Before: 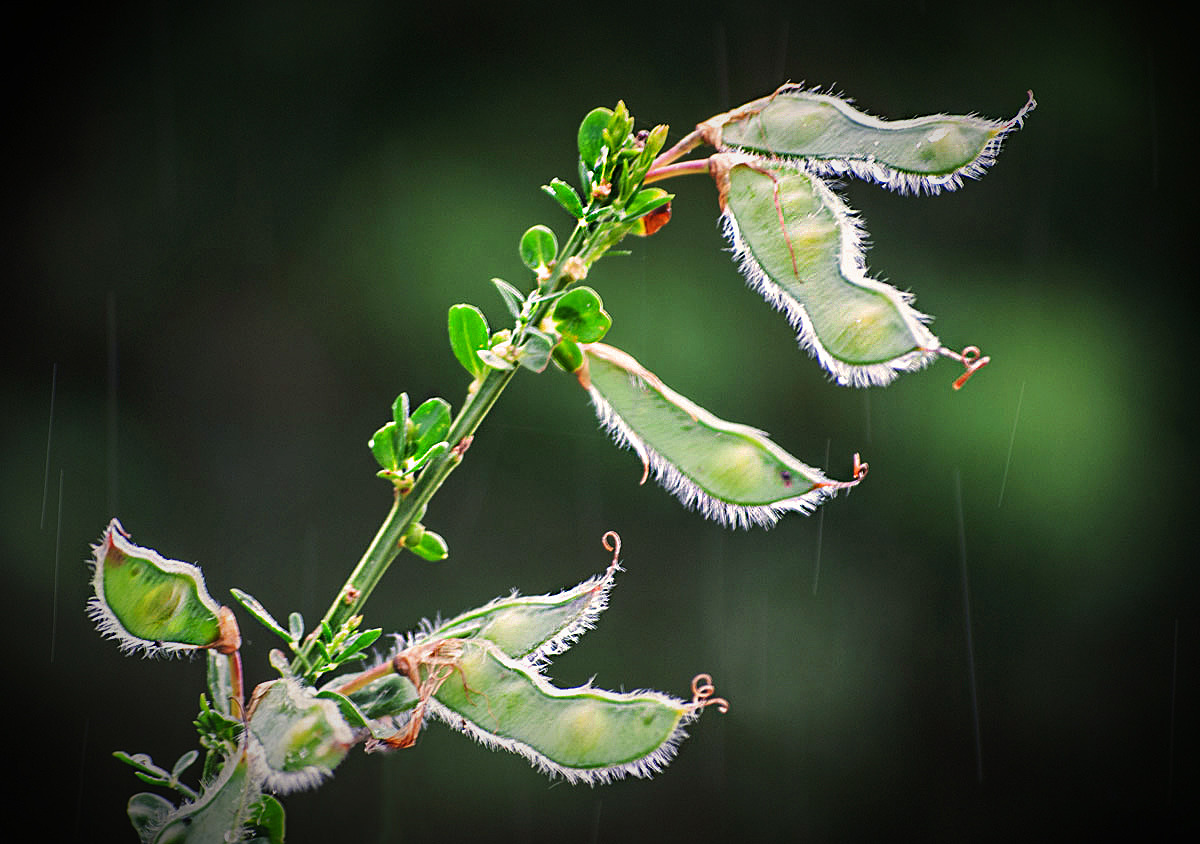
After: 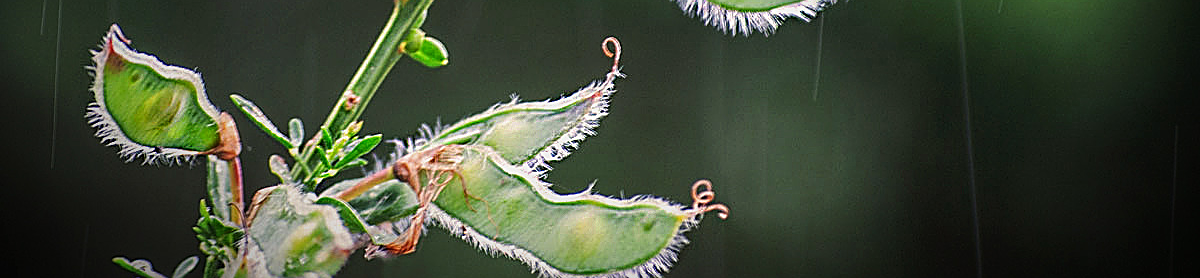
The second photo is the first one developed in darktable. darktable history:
crop and rotate: top 58.539%, bottom 8.514%
sharpen: on, module defaults
local contrast: detail 109%
